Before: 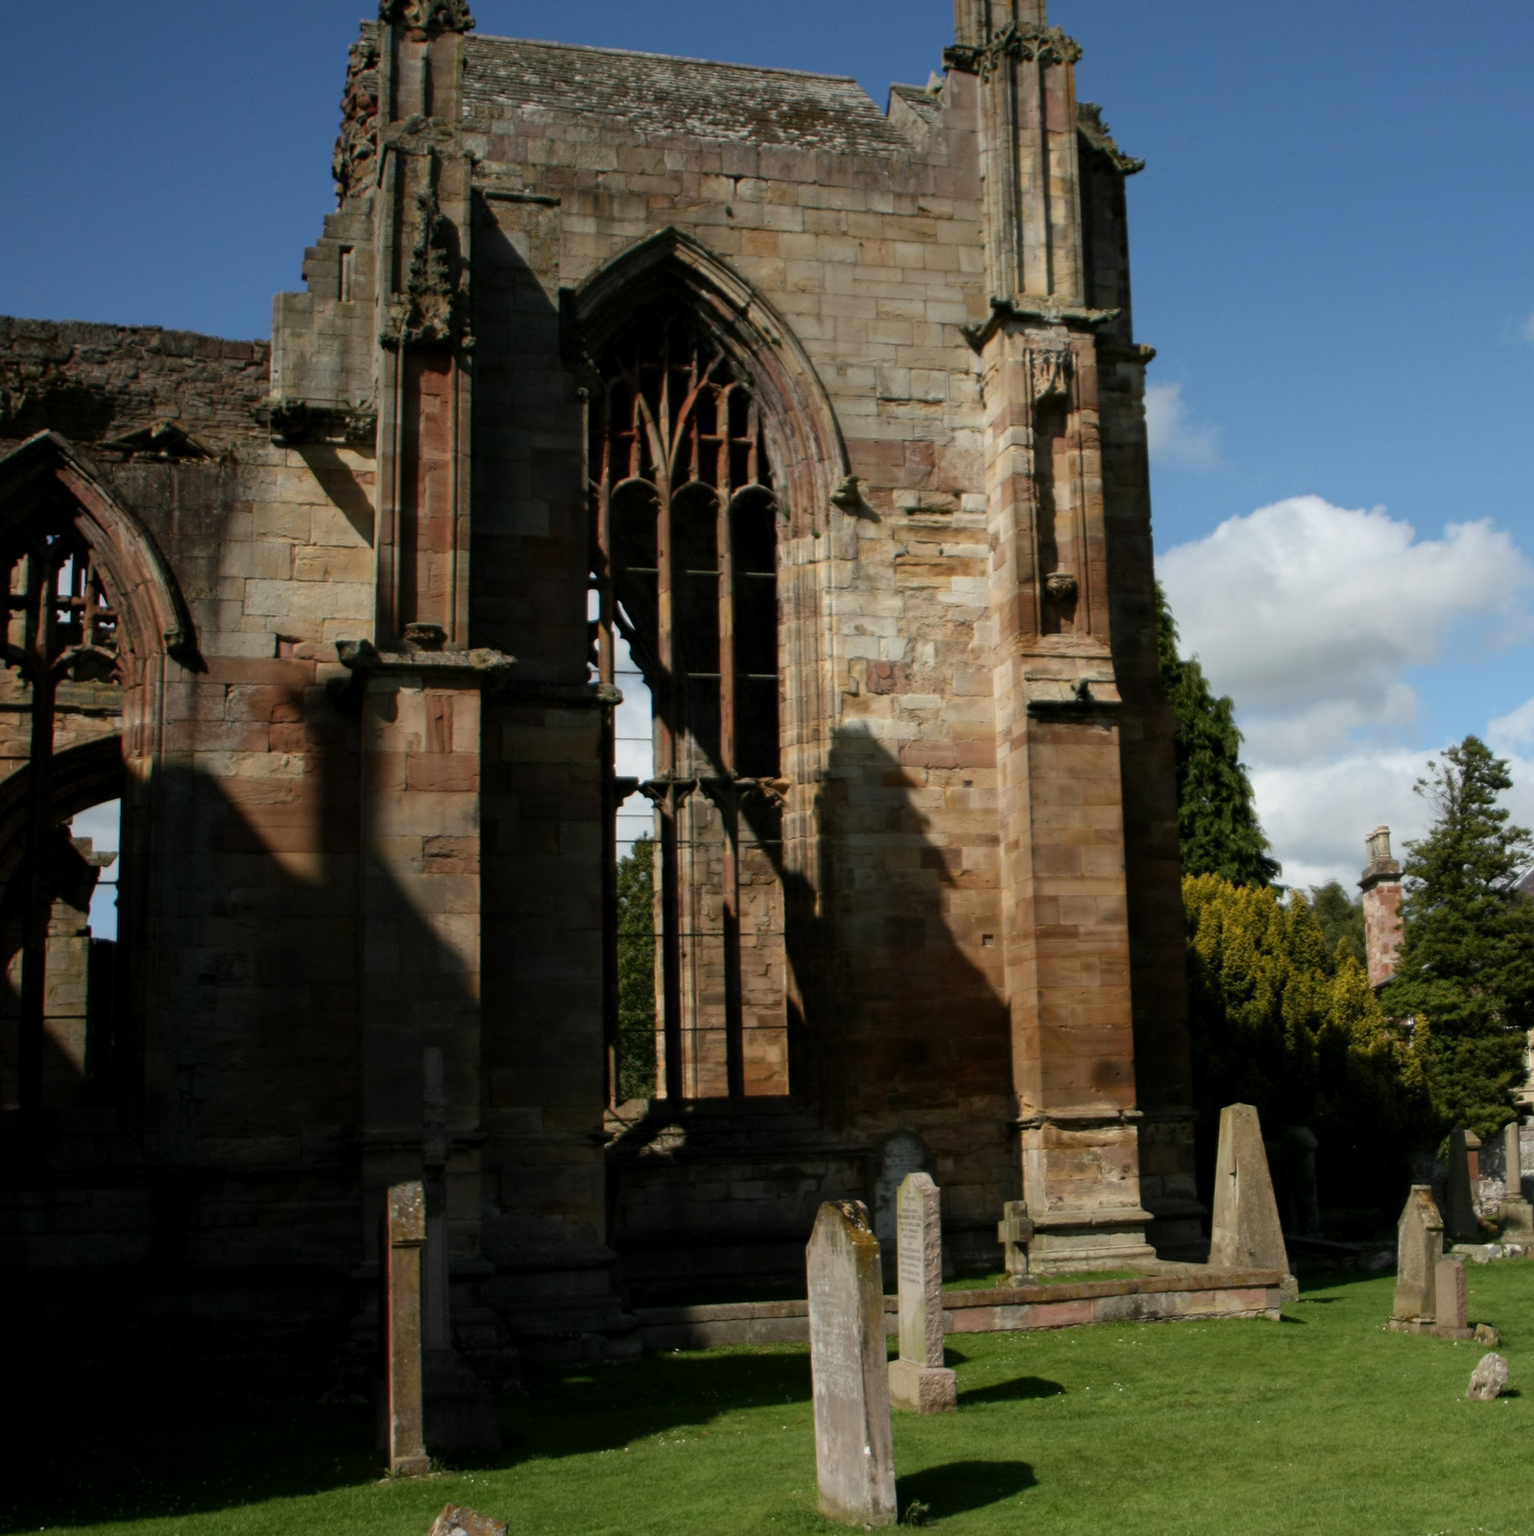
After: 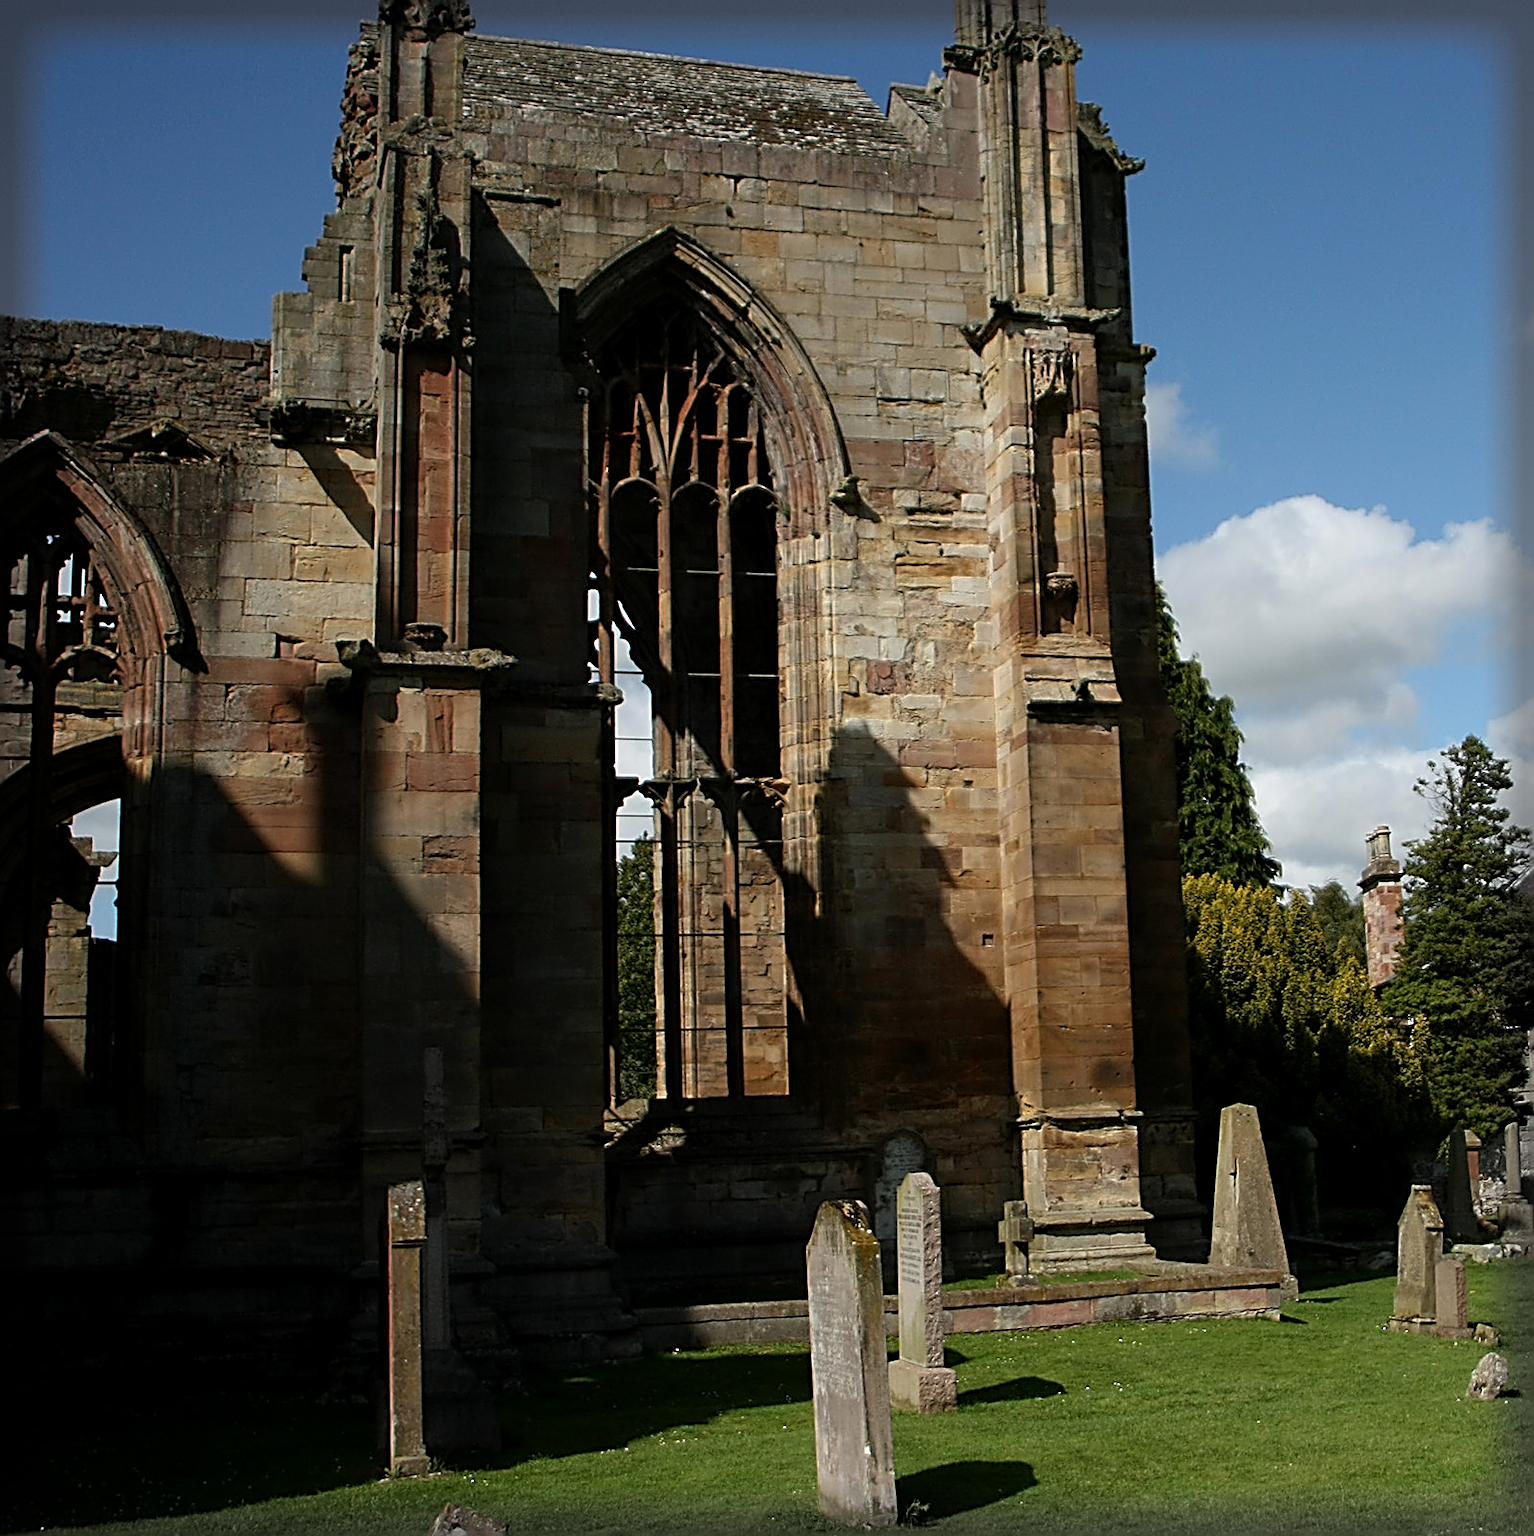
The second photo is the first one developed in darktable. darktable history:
vignetting: fall-off start 93.23%, fall-off radius 5.33%, automatic ratio true, width/height ratio 1.33, shape 0.05
color correction: highlights a* 0.074, highlights b* -0.519
sharpen: amount 1.847
